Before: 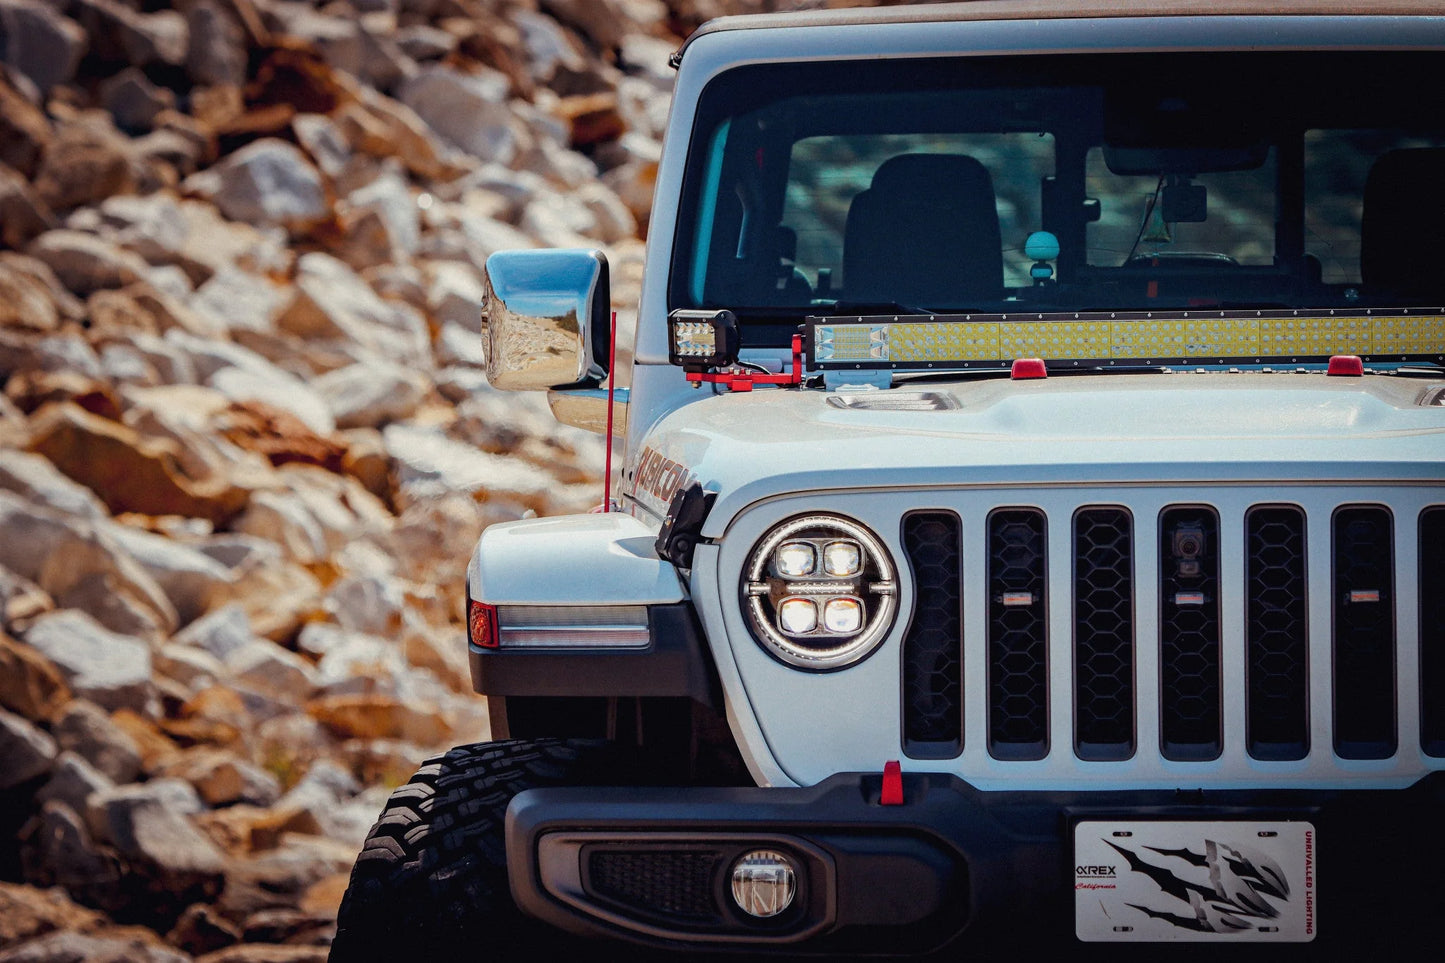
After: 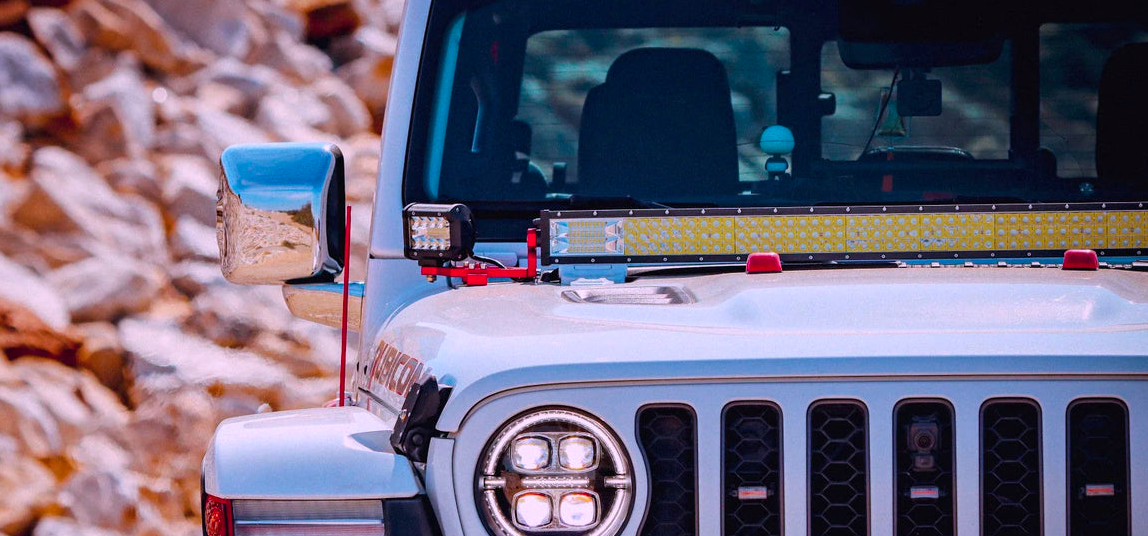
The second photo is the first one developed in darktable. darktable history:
color balance rgb: perceptual saturation grading › global saturation 25%, global vibrance 20%
crop: left 18.38%, top 11.092%, right 2.134%, bottom 33.217%
color correction: highlights a* 15.46, highlights b* -20.56
